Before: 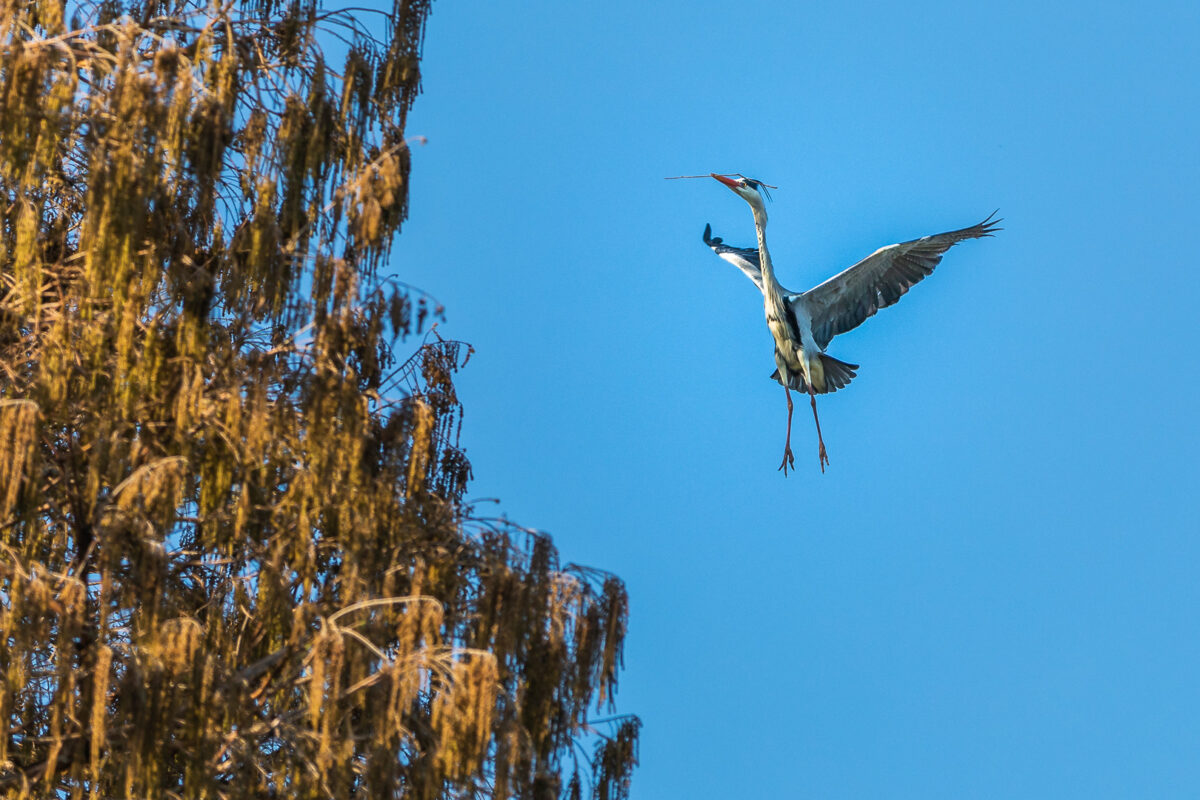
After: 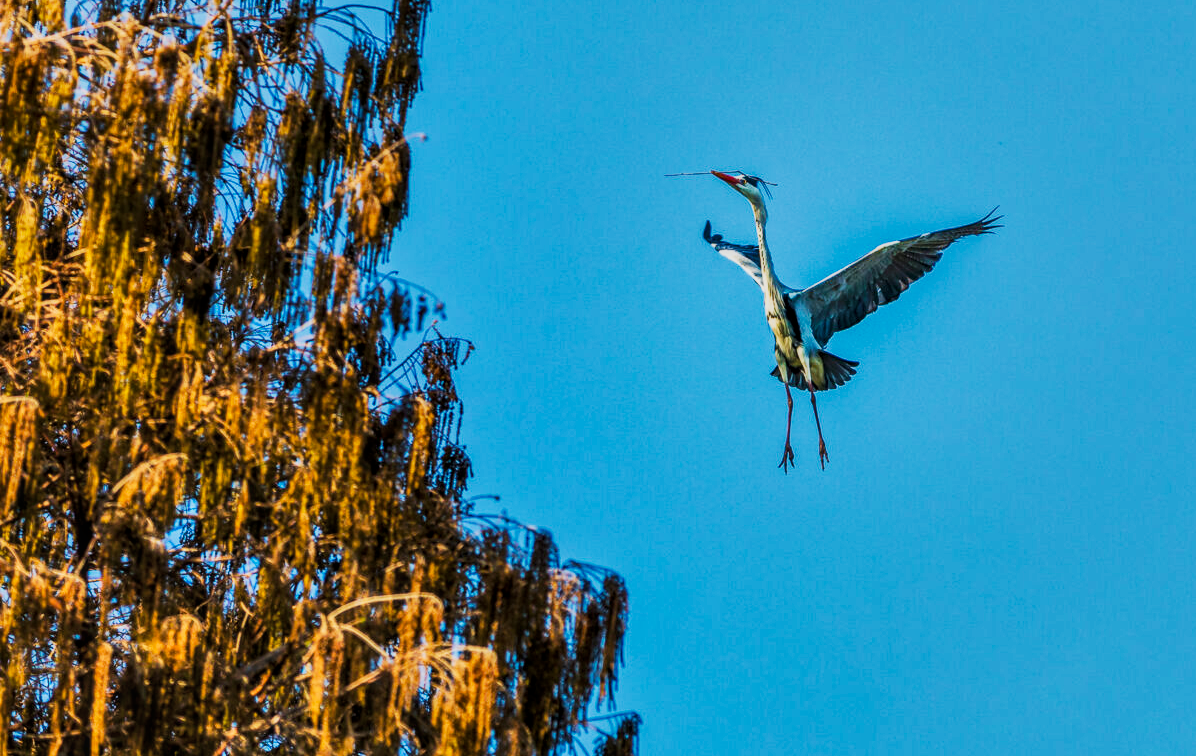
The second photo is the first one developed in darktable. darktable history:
filmic rgb: white relative exposure 3.9 EV, hardness 4.26
crop: top 0.448%, right 0.264%, bottom 5.045%
local contrast: on, module defaults
tone equalizer: -8 EV -0.002 EV, -7 EV 0.005 EV, -6 EV -0.009 EV, -5 EV 0.011 EV, -4 EV -0.012 EV, -3 EV 0.007 EV, -2 EV -0.062 EV, -1 EV -0.293 EV, +0 EV -0.582 EV, smoothing diameter 2%, edges refinement/feathering 20, mask exposure compensation -1.57 EV, filter diffusion 5
tone curve: curves: ch0 [(0, 0) (0.003, 0.023) (0.011, 0.024) (0.025, 0.026) (0.044, 0.035) (0.069, 0.05) (0.1, 0.071) (0.136, 0.098) (0.177, 0.135) (0.224, 0.172) (0.277, 0.227) (0.335, 0.296) (0.399, 0.372) (0.468, 0.462) (0.543, 0.58) (0.623, 0.697) (0.709, 0.789) (0.801, 0.86) (0.898, 0.918) (1, 1)], preserve colors none
velvia: on, module defaults
shadows and highlights: low approximation 0.01, soften with gaussian
color balance rgb: perceptual saturation grading › global saturation 20%, perceptual saturation grading › highlights -25%, perceptual saturation grading › shadows 25%
